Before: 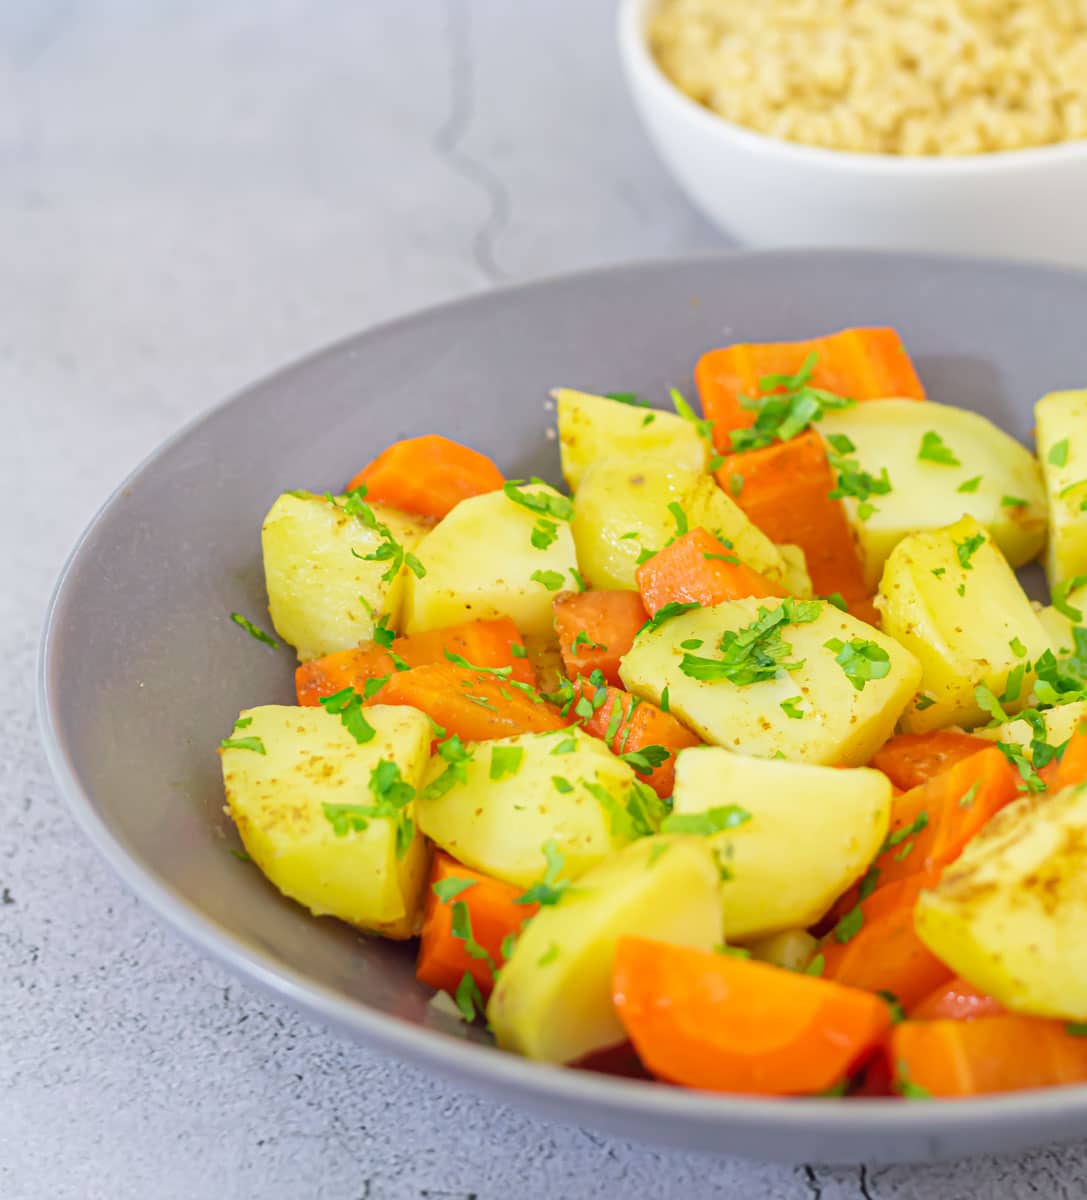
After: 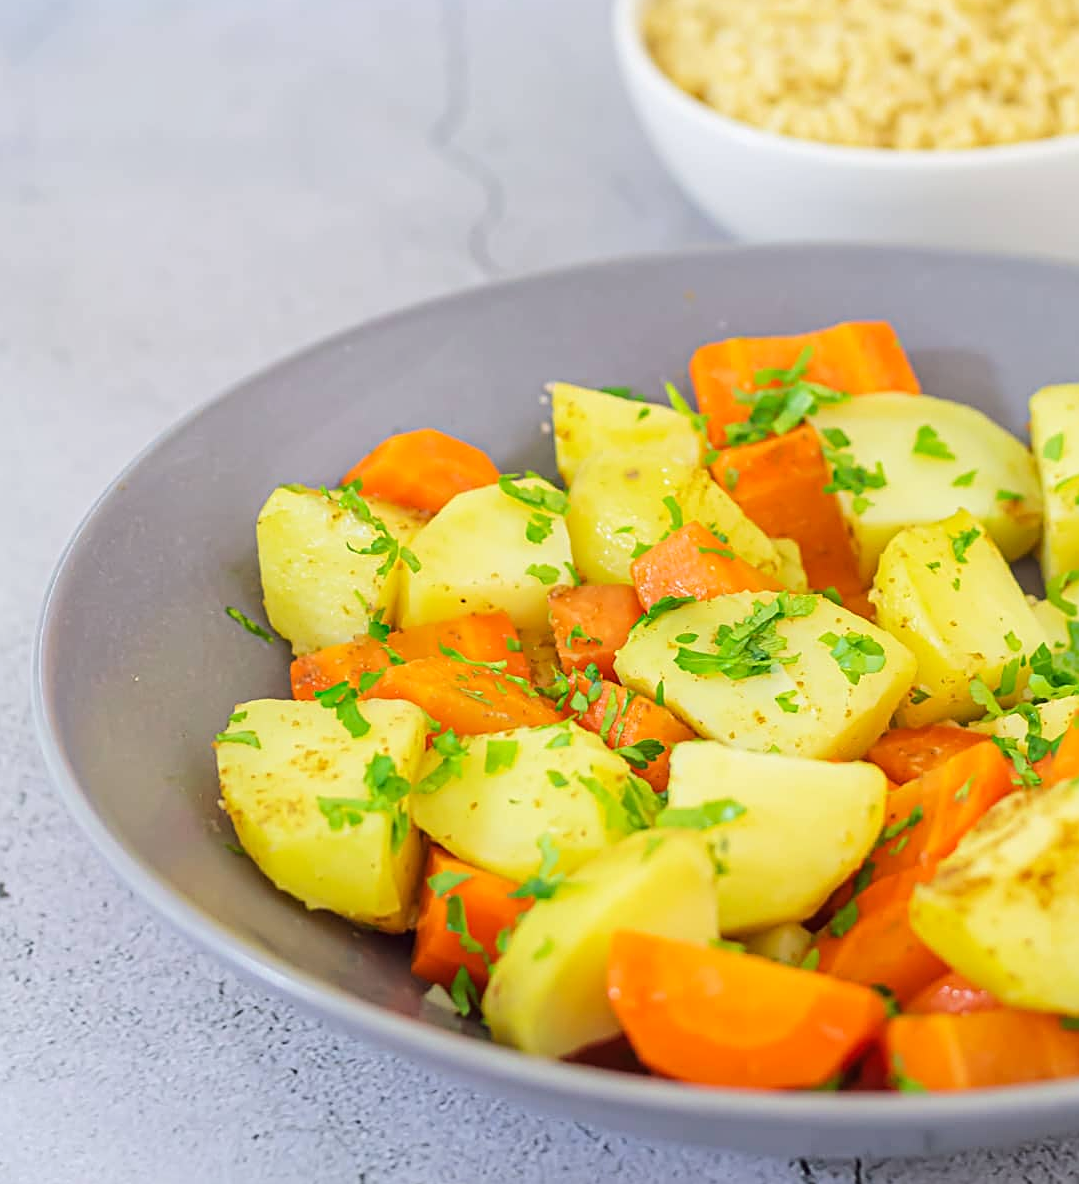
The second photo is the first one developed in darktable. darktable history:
sharpen: on, module defaults
tone curve: curves: ch0 [(0, 0) (0.183, 0.152) (0.571, 0.594) (1, 1)]; ch1 [(0, 0) (0.394, 0.307) (0.5, 0.5) (0.586, 0.597) (0.625, 0.647) (1, 1)]; ch2 [(0, 0) (0.5, 0.5) (0.604, 0.616) (1, 1)], color space Lab, linked channels, preserve colors none
crop: left 0.489%, top 0.51%, right 0.194%, bottom 0.773%
